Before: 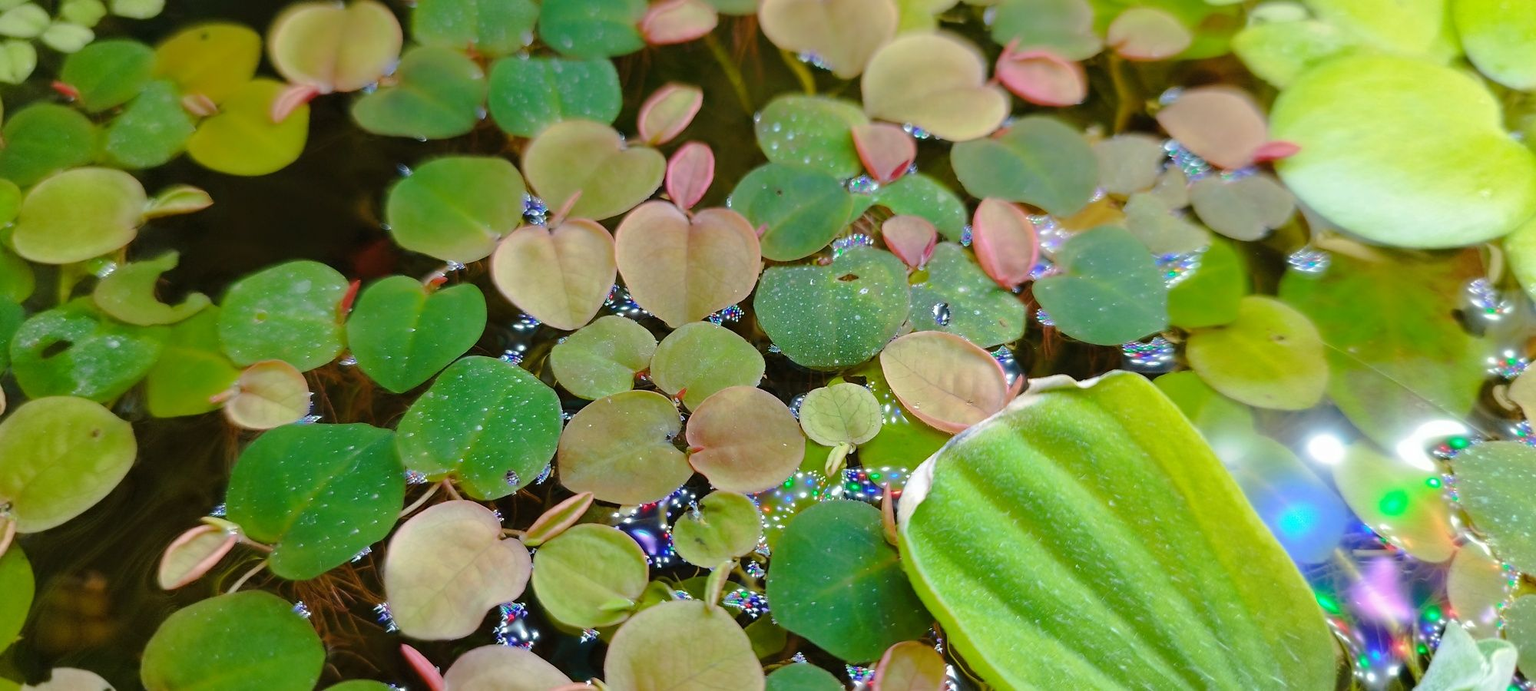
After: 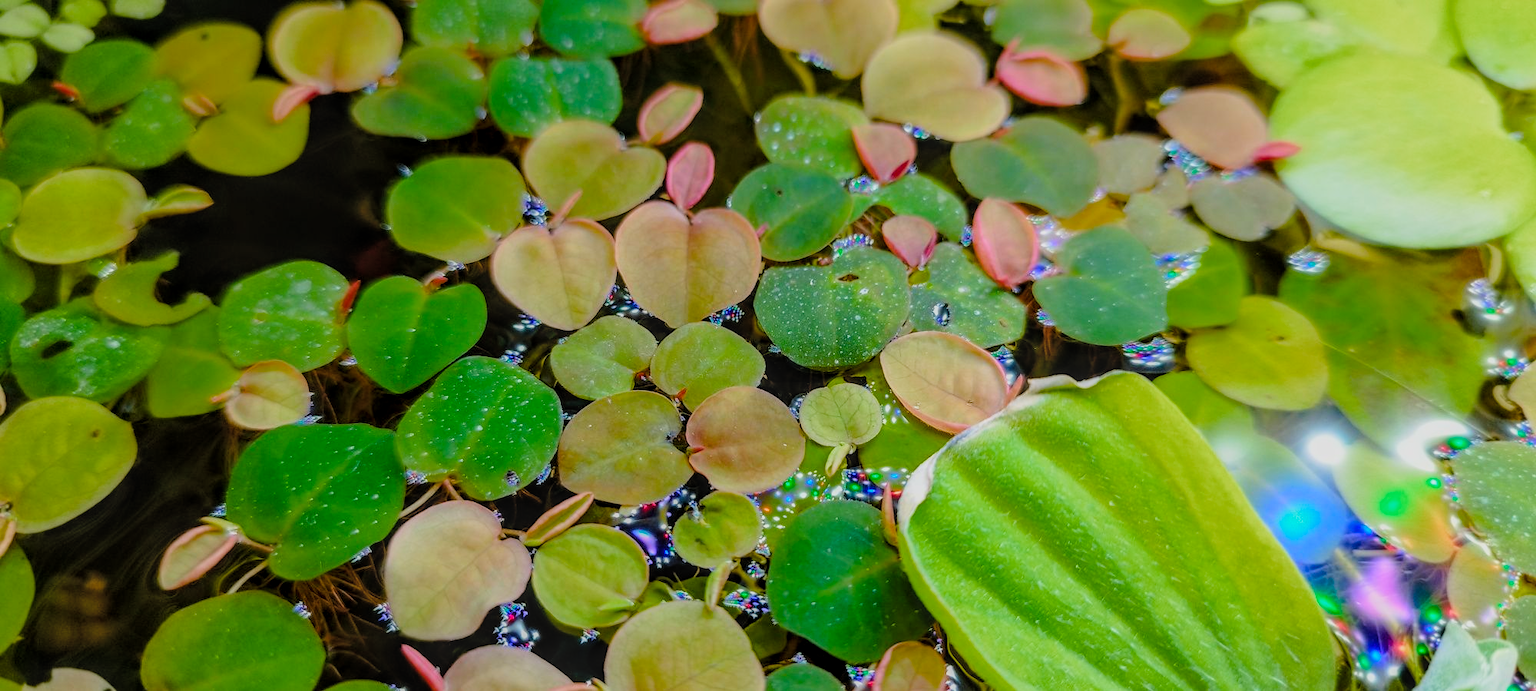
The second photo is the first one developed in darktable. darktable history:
color balance rgb: perceptual saturation grading › global saturation 31.221%, global vibrance 20%
tone equalizer: on, module defaults
filmic rgb: black relative exposure -7.65 EV, white relative exposure 4.56 EV, hardness 3.61, contrast 1.051, add noise in highlights 0, preserve chrominance luminance Y, color science v3 (2019), use custom middle-gray values true, contrast in highlights soft
local contrast: highlights 0%, shadows 0%, detail 133%
